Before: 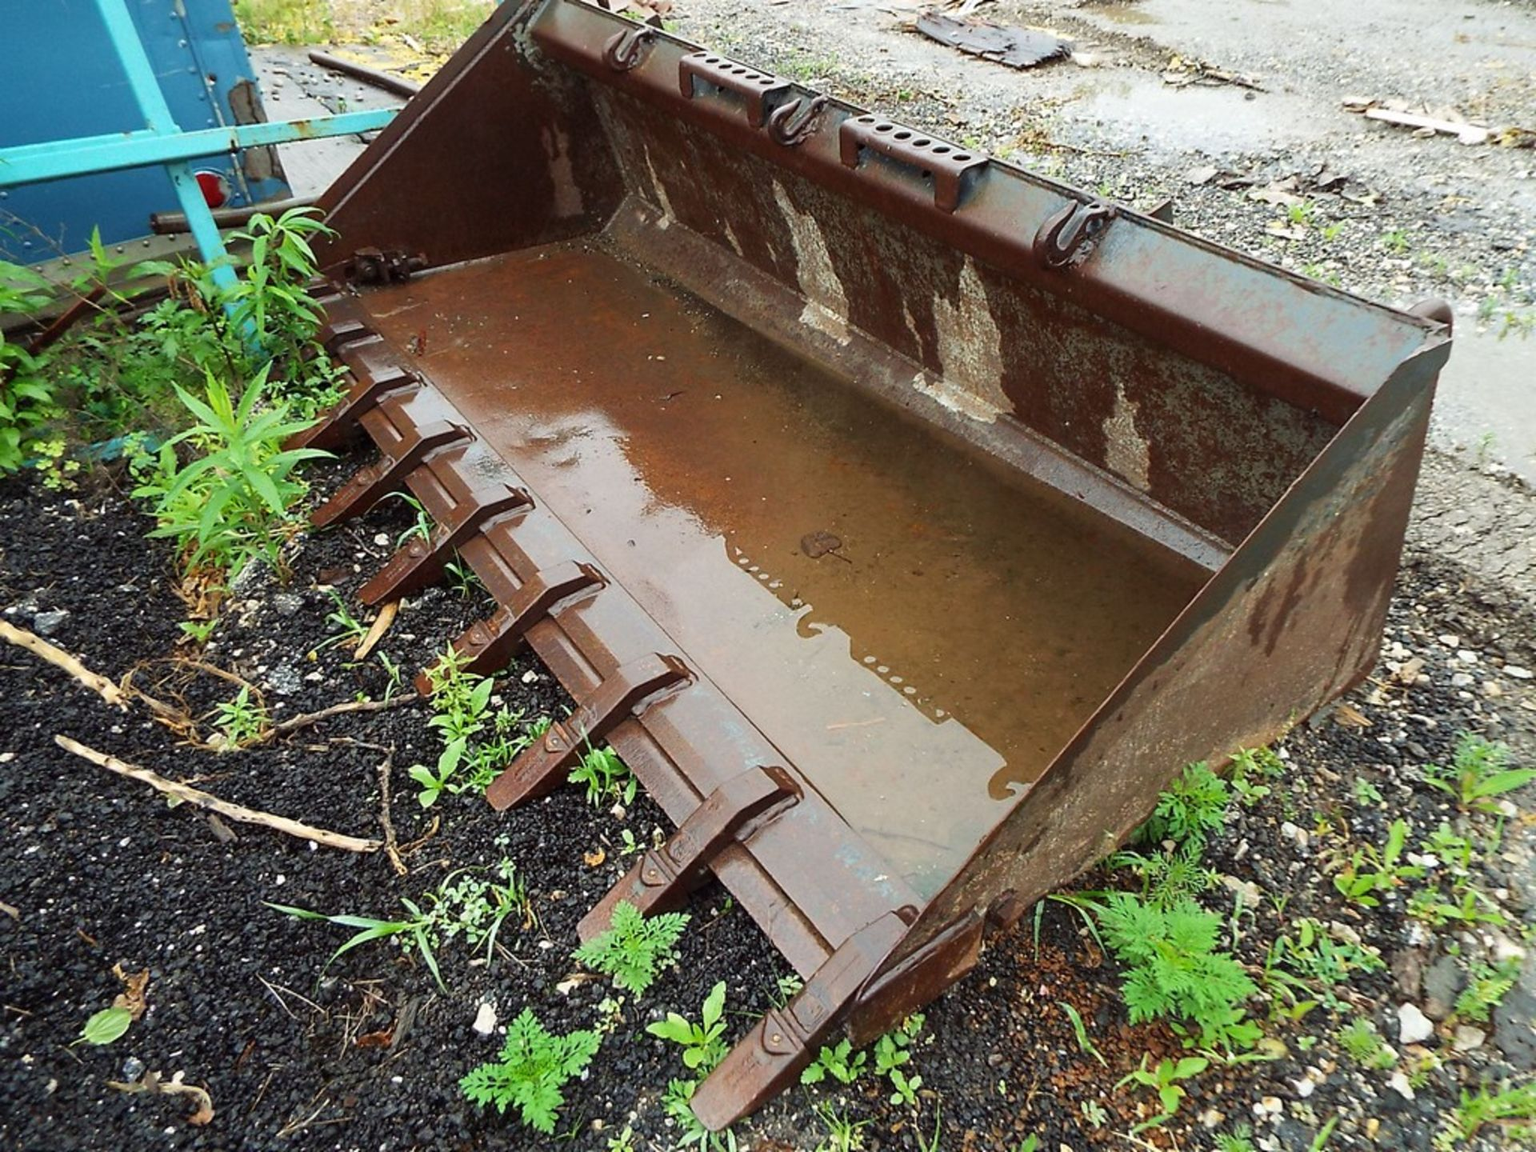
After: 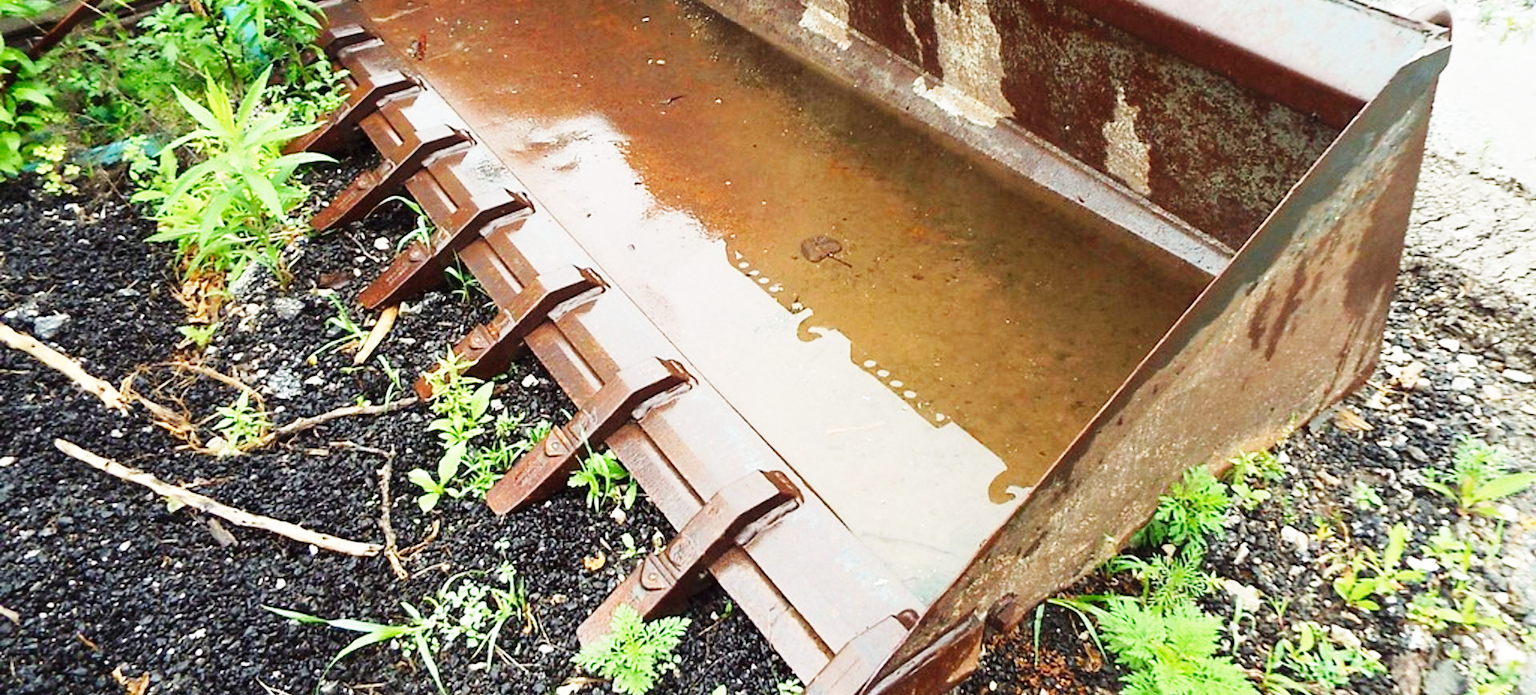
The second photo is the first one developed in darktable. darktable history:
tone equalizer: smoothing 1
crop and rotate: top 25.705%, bottom 13.924%
base curve: curves: ch0 [(0, 0) (0.018, 0.026) (0.143, 0.37) (0.33, 0.731) (0.458, 0.853) (0.735, 0.965) (0.905, 0.986) (1, 1)], preserve colors none
